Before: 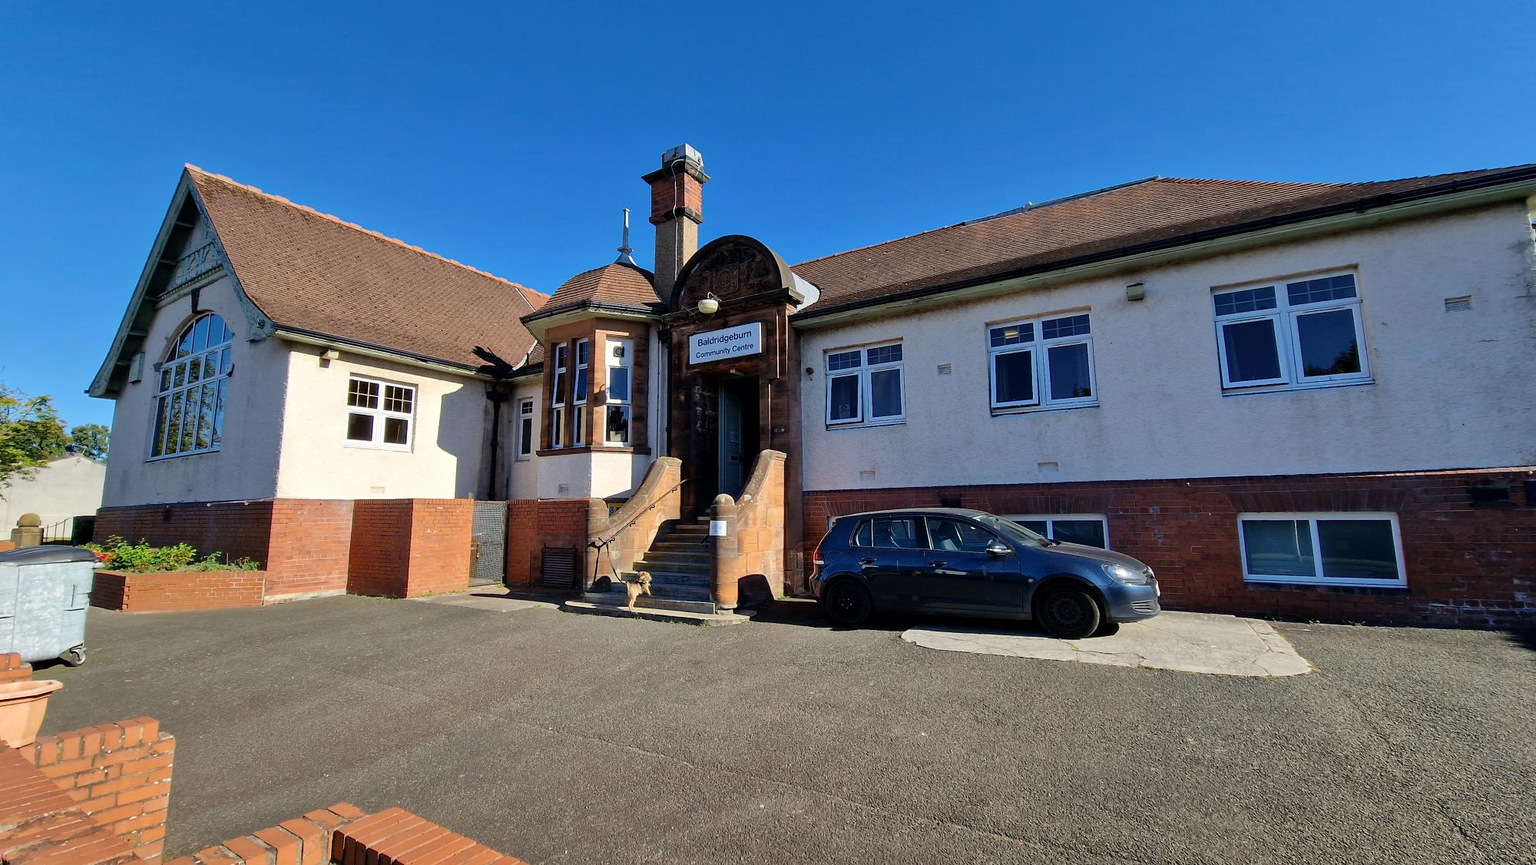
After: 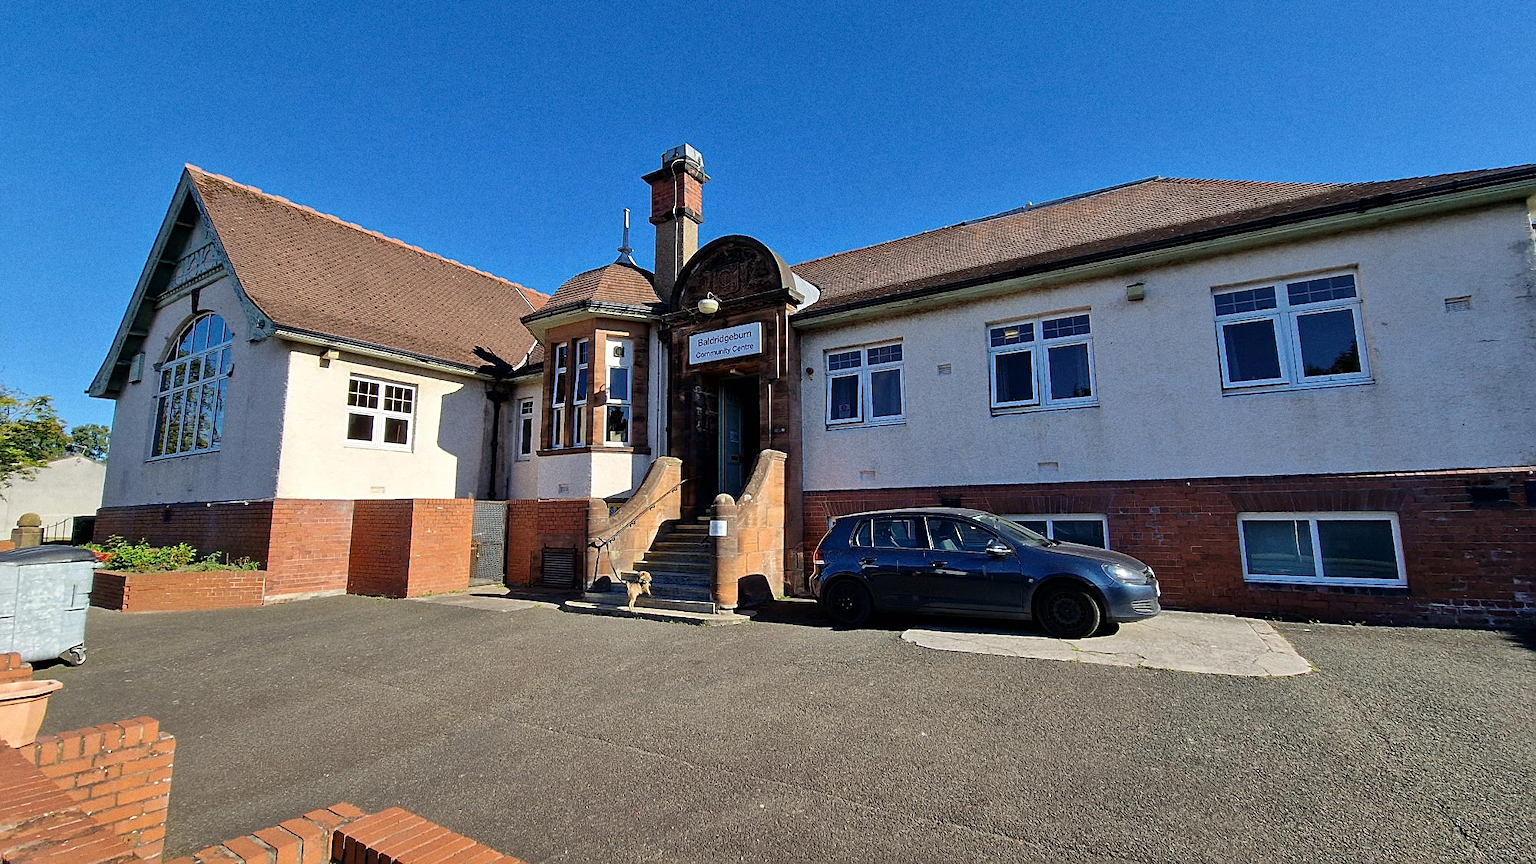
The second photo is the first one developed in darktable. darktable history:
grain: strength 26%
exposure: compensate highlight preservation false
sharpen: on, module defaults
